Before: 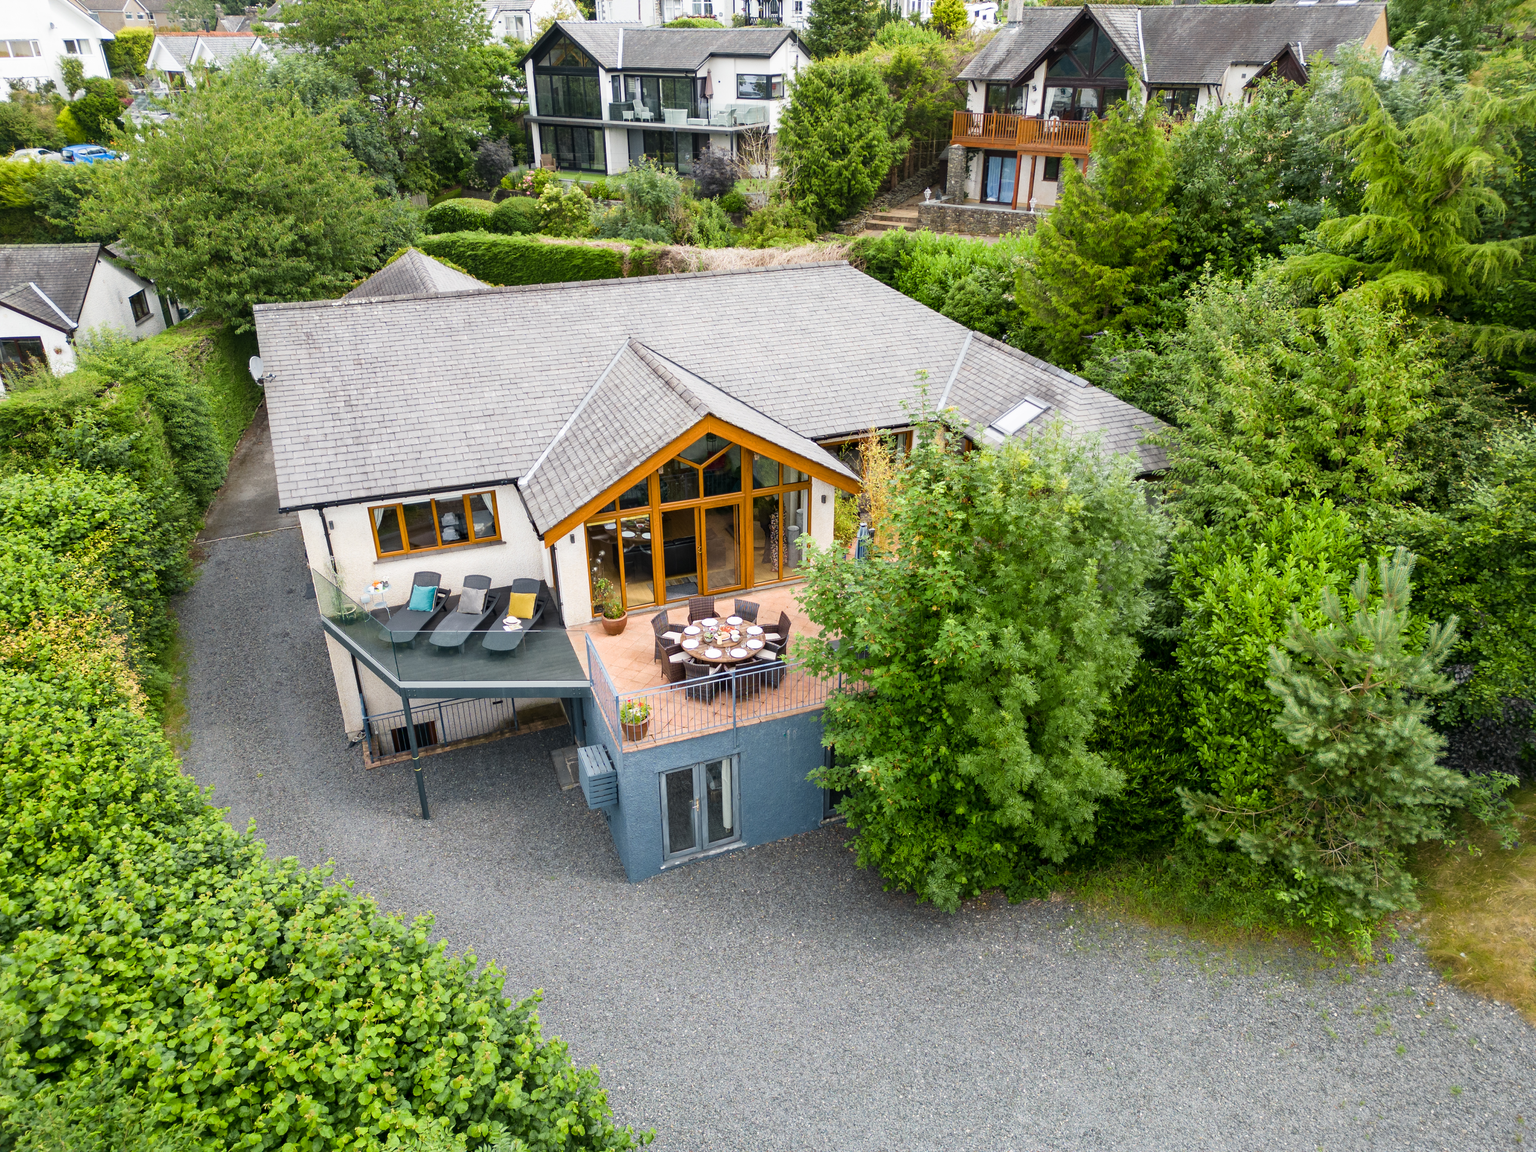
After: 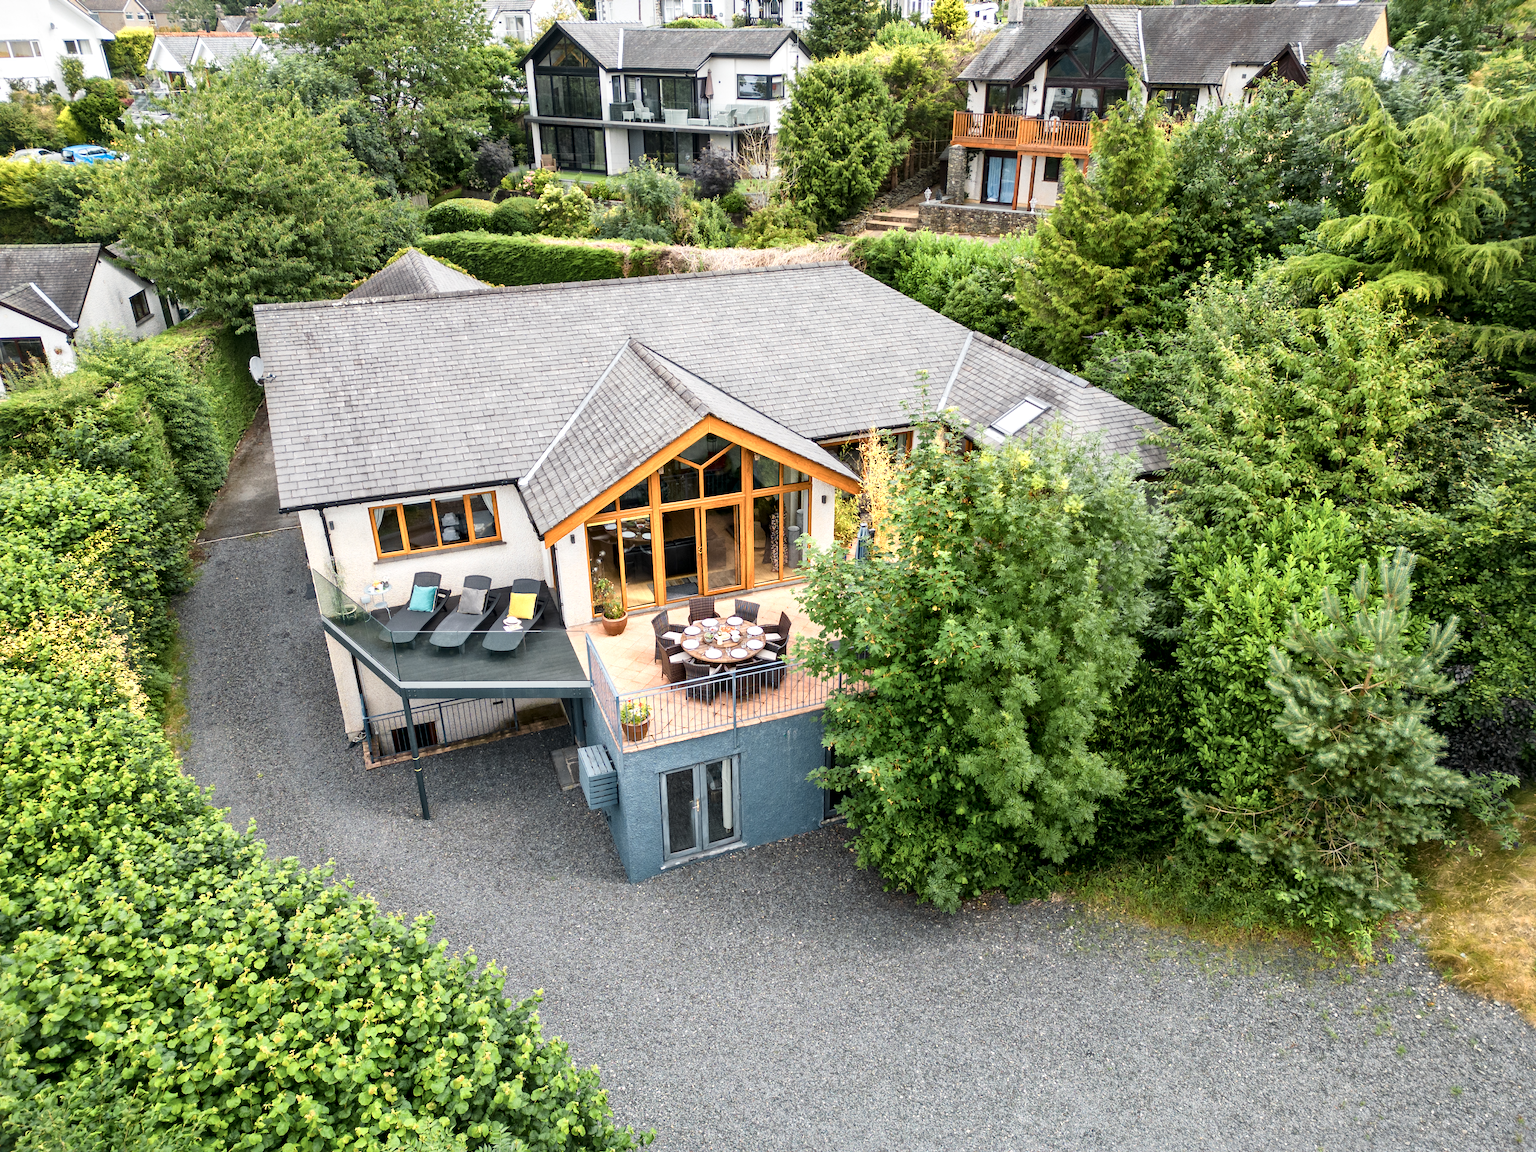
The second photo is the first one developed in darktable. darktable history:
local contrast: mode bilateral grid, contrast 20, coarseness 50, detail 150%, midtone range 0.2
color zones: curves: ch0 [(0.018, 0.548) (0.197, 0.654) (0.425, 0.447) (0.605, 0.658) (0.732, 0.579)]; ch1 [(0.105, 0.531) (0.224, 0.531) (0.386, 0.39) (0.618, 0.456) (0.732, 0.456) (0.956, 0.421)]; ch2 [(0.039, 0.583) (0.215, 0.465) (0.399, 0.544) (0.465, 0.548) (0.614, 0.447) (0.724, 0.43) (0.882, 0.623) (0.956, 0.632)]
